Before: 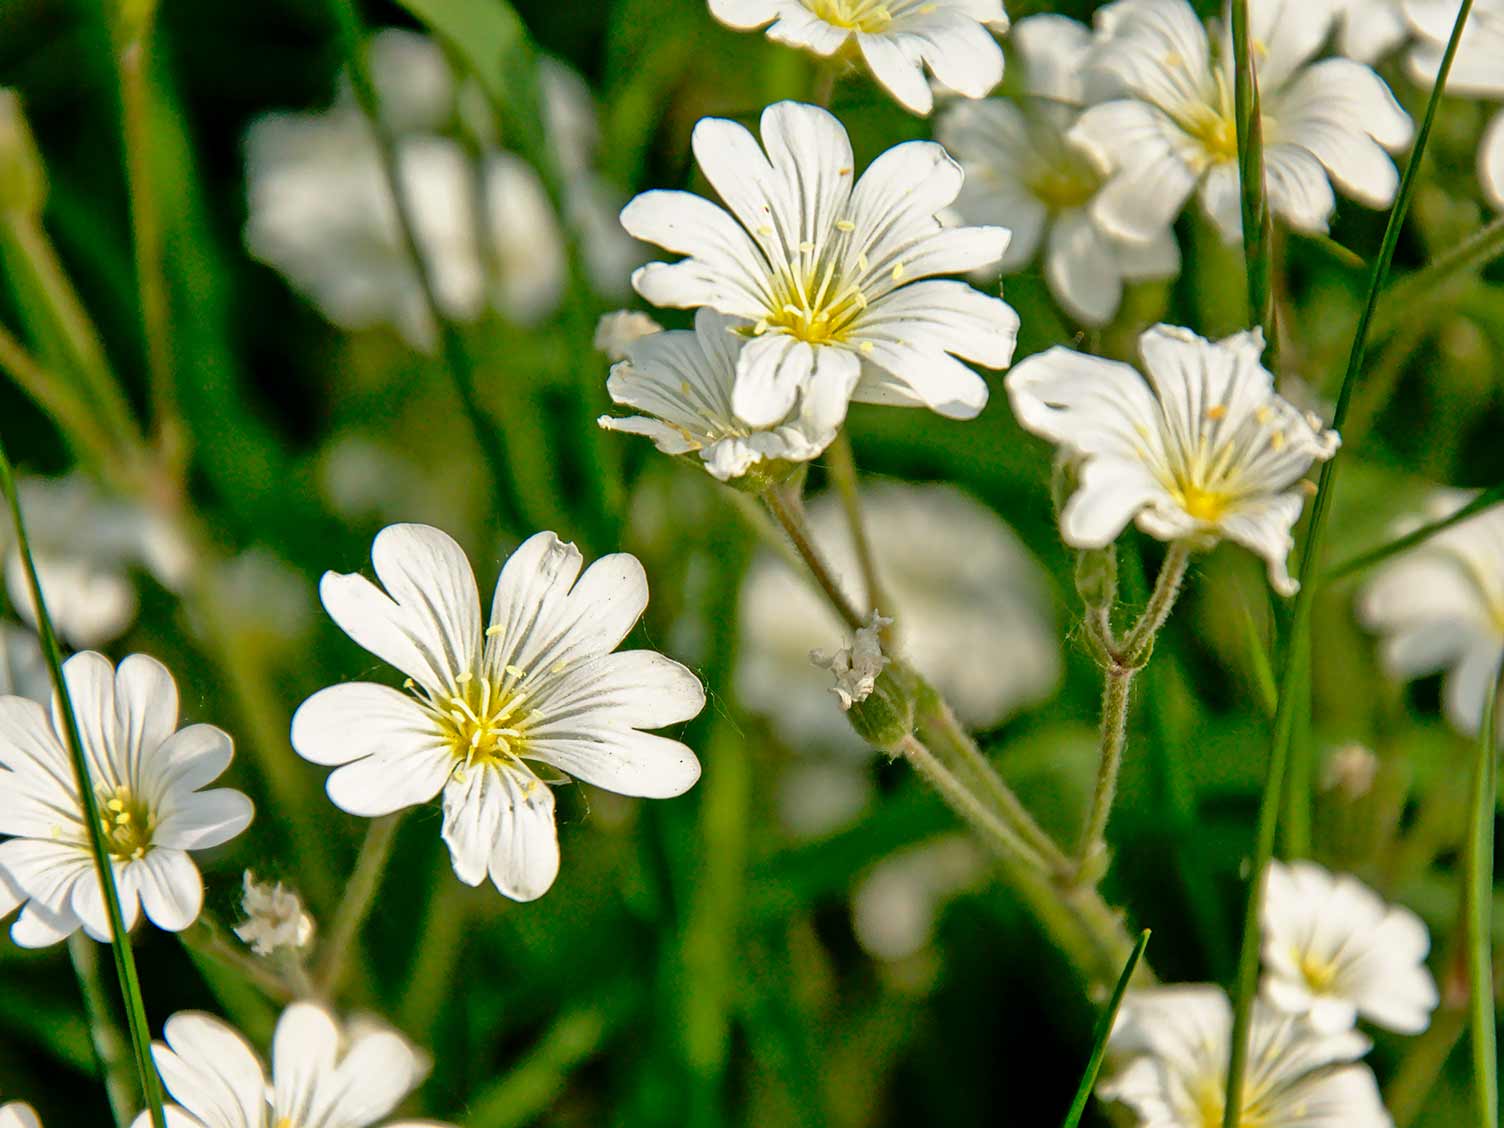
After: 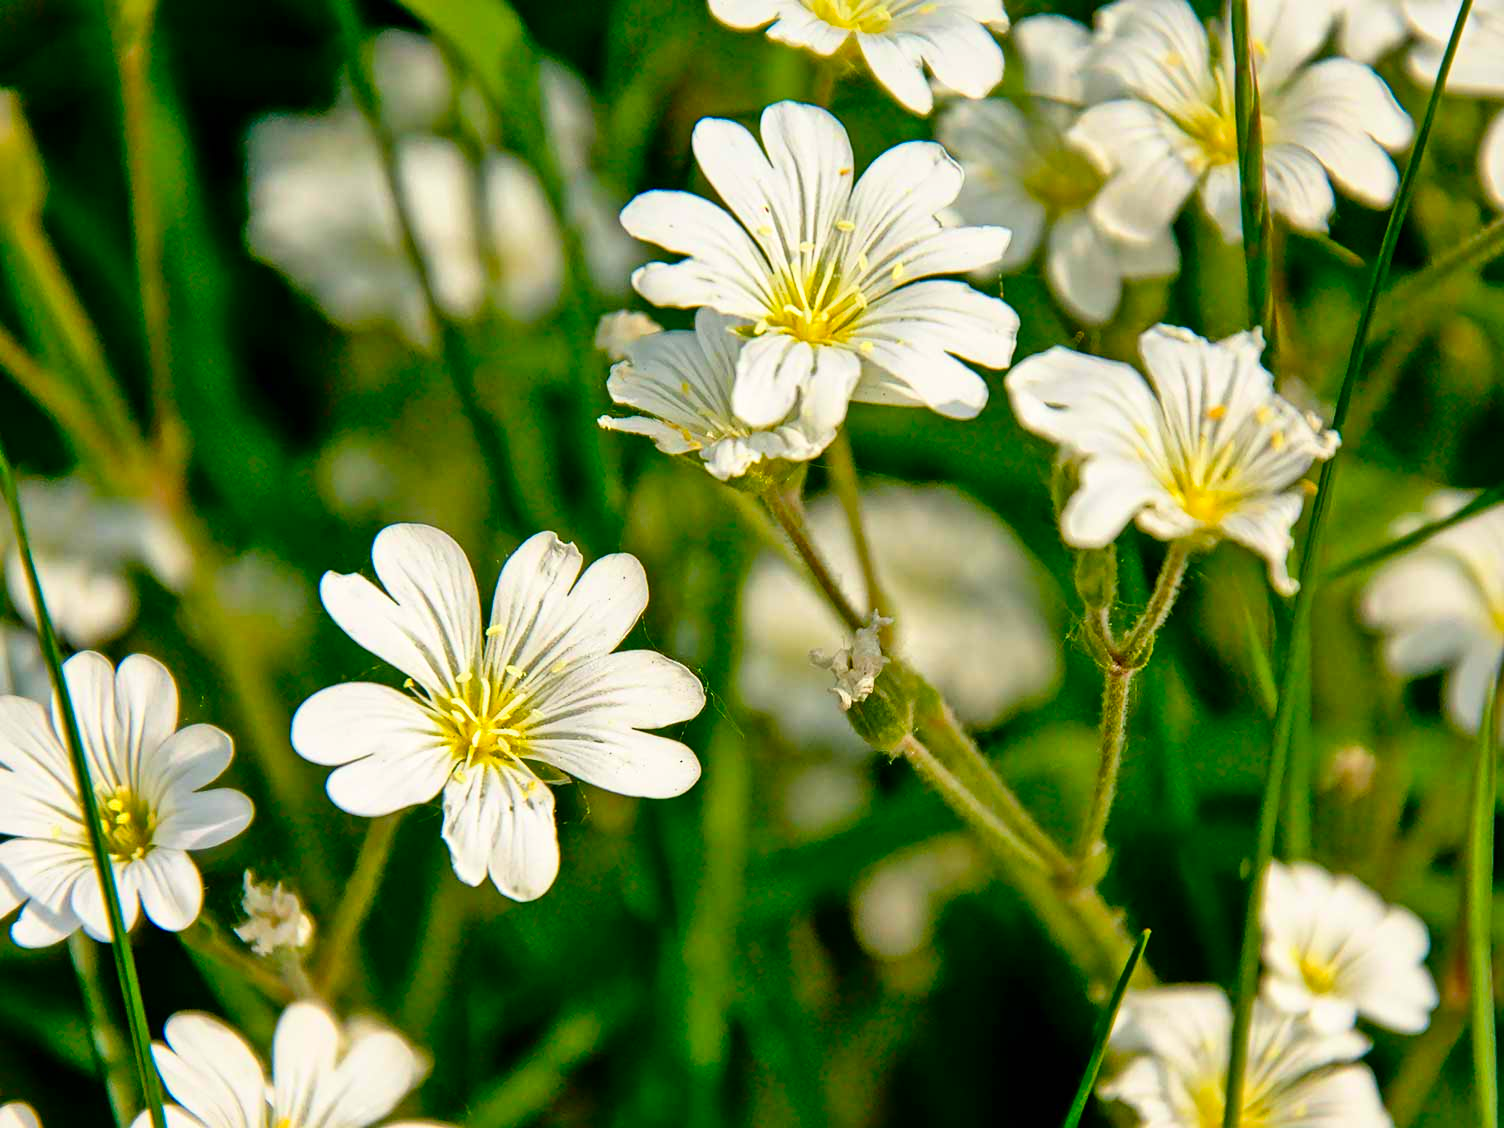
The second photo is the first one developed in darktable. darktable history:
contrast brightness saturation: contrast 0.137
velvia: strength 32.07%, mid-tones bias 0.201
